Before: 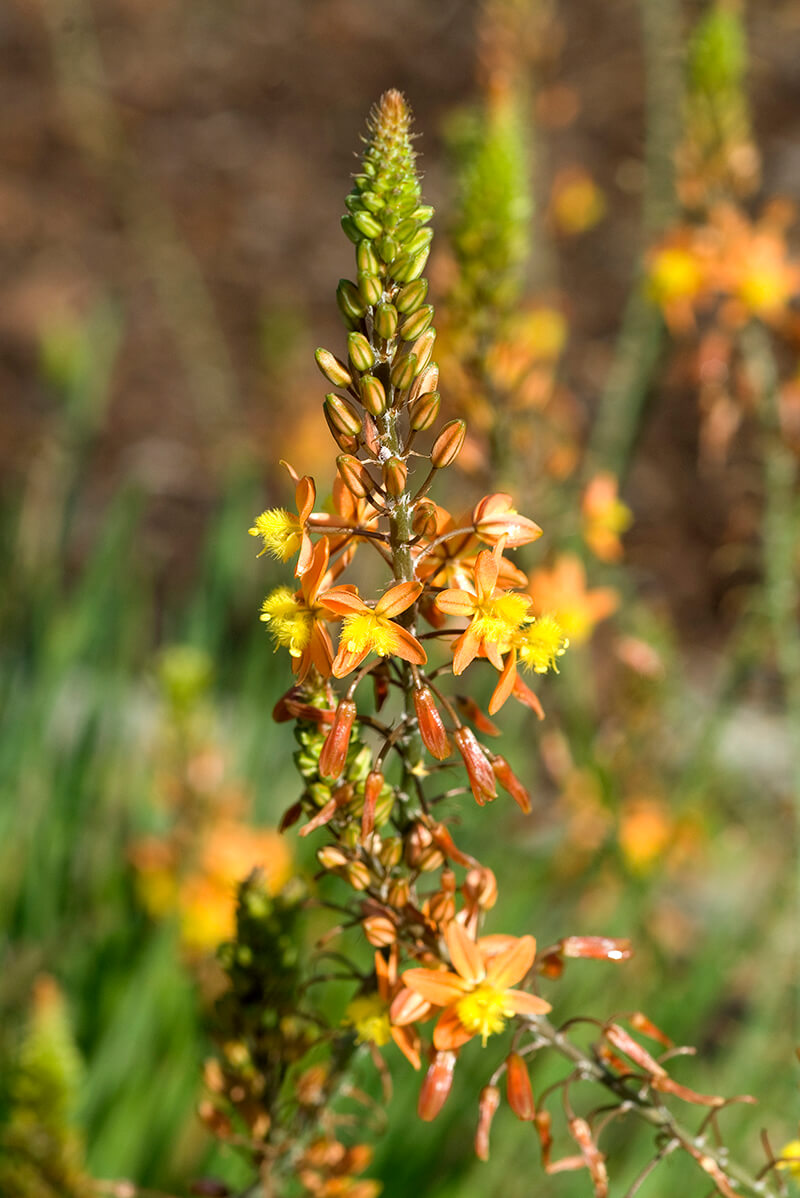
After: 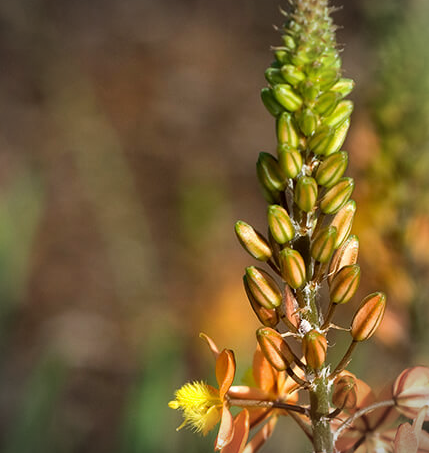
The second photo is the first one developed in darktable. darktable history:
crop: left 10.121%, top 10.631%, right 36.218%, bottom 51.526%
levels: mode automatic, gray 50.8%
vignetting: on, module defaults
